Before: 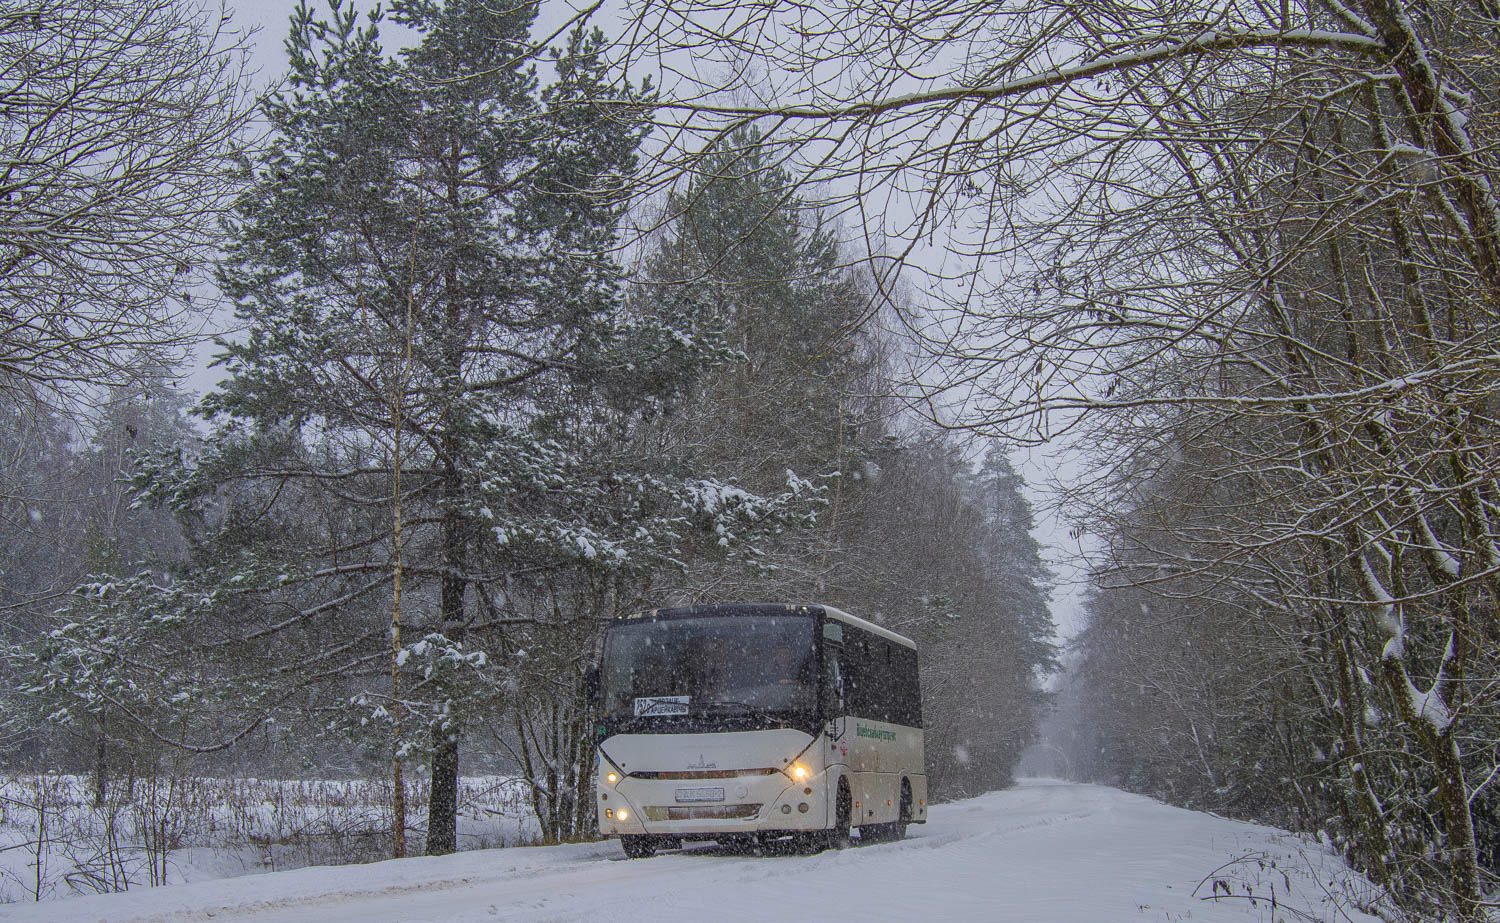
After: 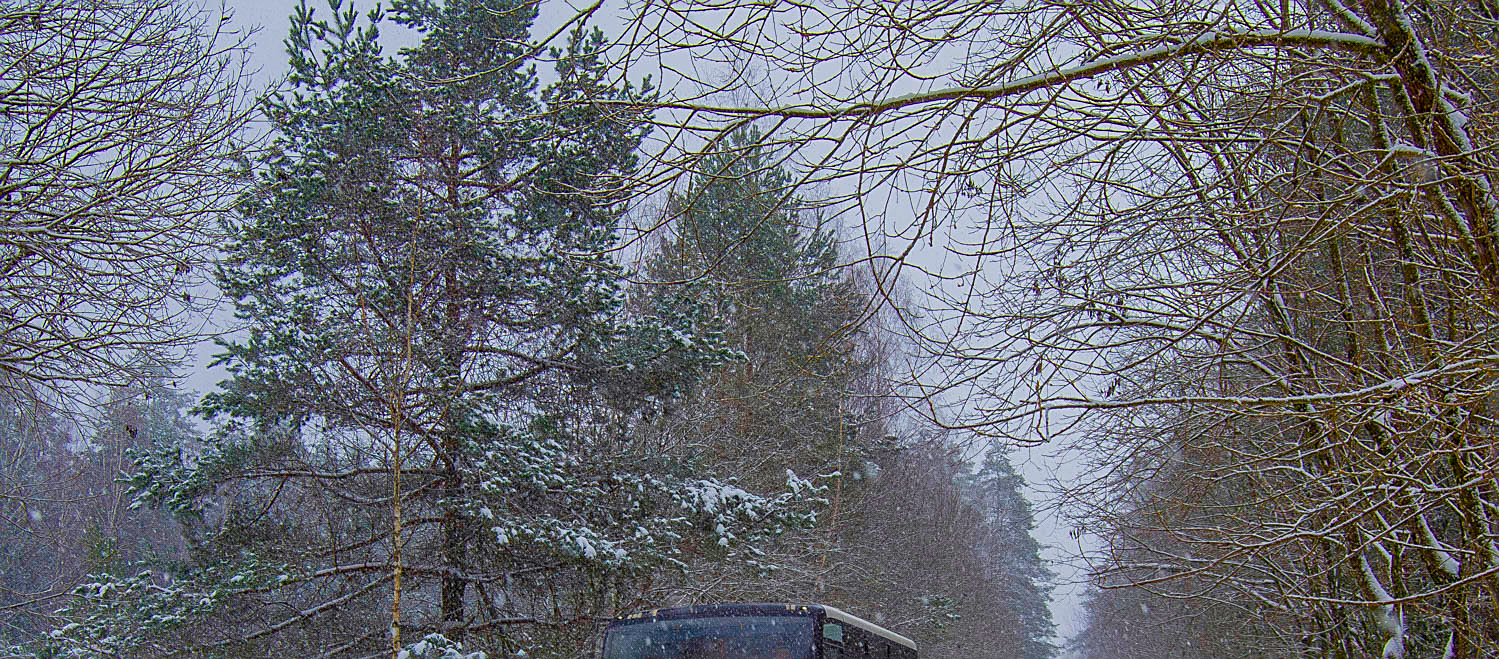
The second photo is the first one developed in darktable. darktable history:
tone equalizer: edges refinement/feathering 500, mask exposure compensation -1.57 EV, preserve details no
color balance rgb: linear chroma grading › global chroma 14.609%, perceptual saturation grading › global saturation 43.804%, perceptual saturation grading › highlights -50.01%, perceptual saturation grading › shadows 31.18%, global vibrance 14.86%
sharpen: on, module defaults
crop: right 0%, bottom 28.592%
